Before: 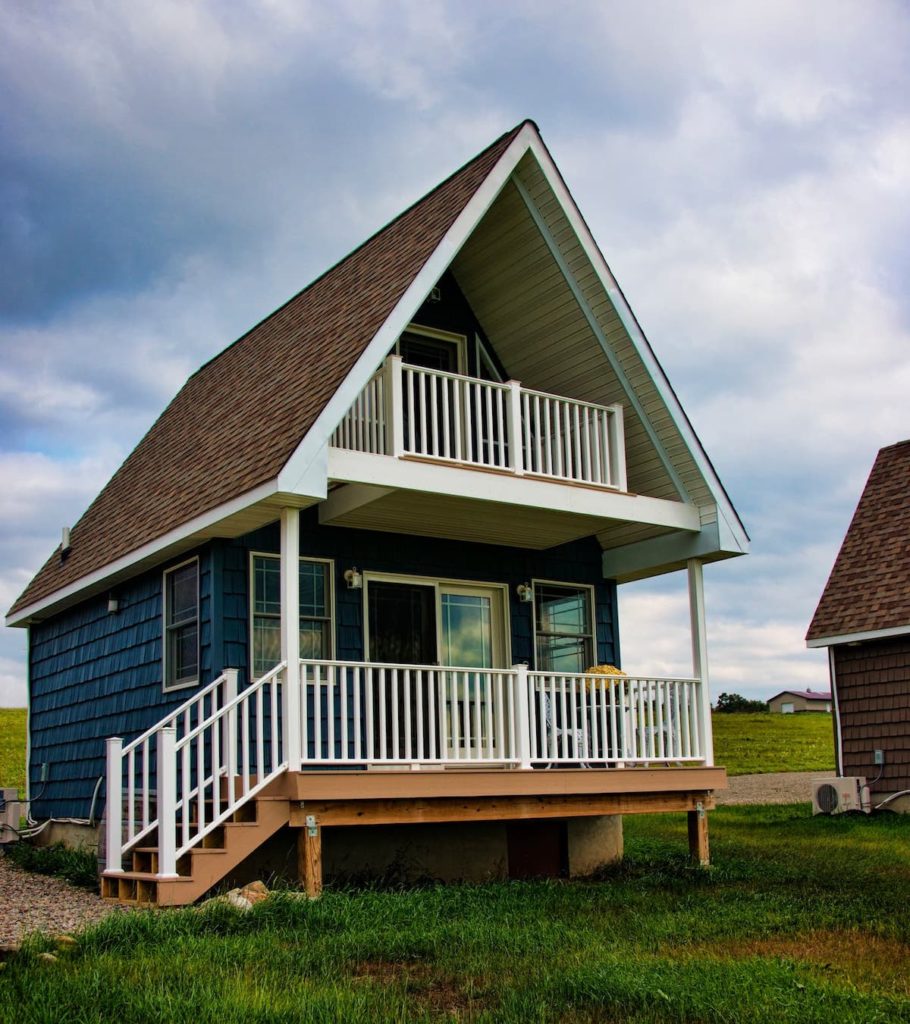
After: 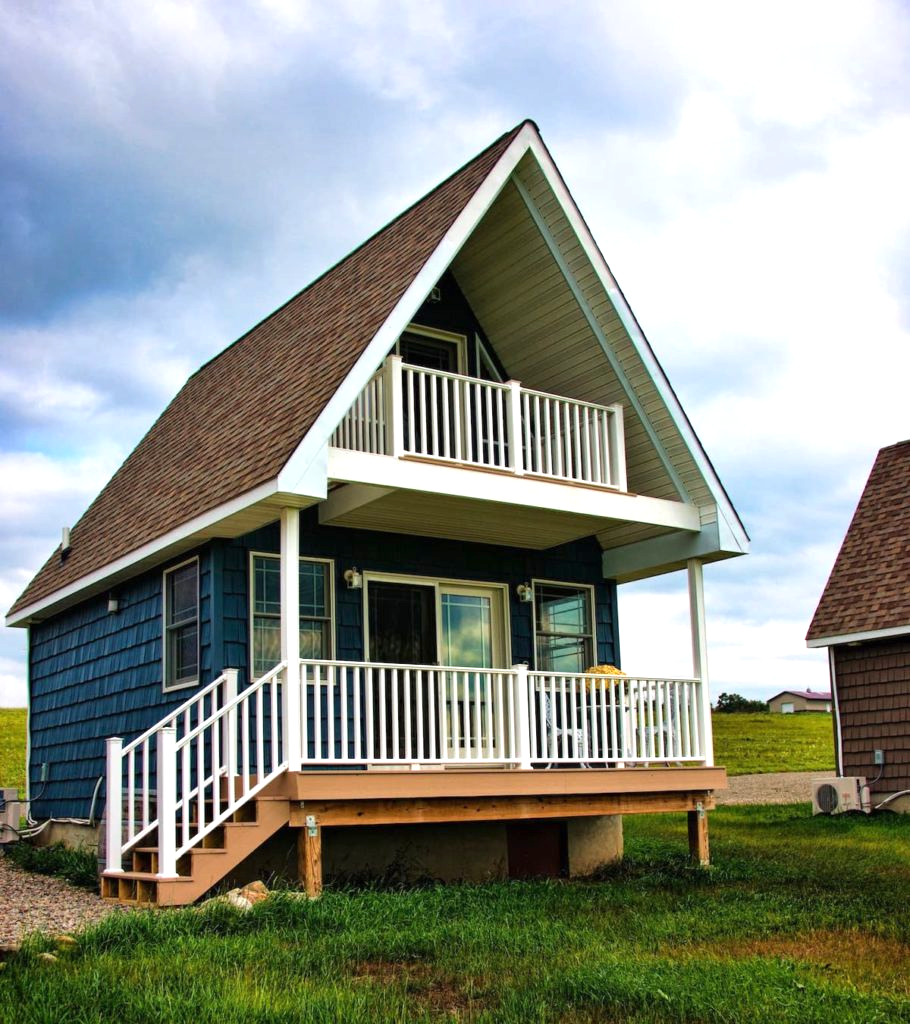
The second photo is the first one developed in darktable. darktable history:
exposure: black level correction 0, exposure 0.687 EV, compensate highlight preservation false
